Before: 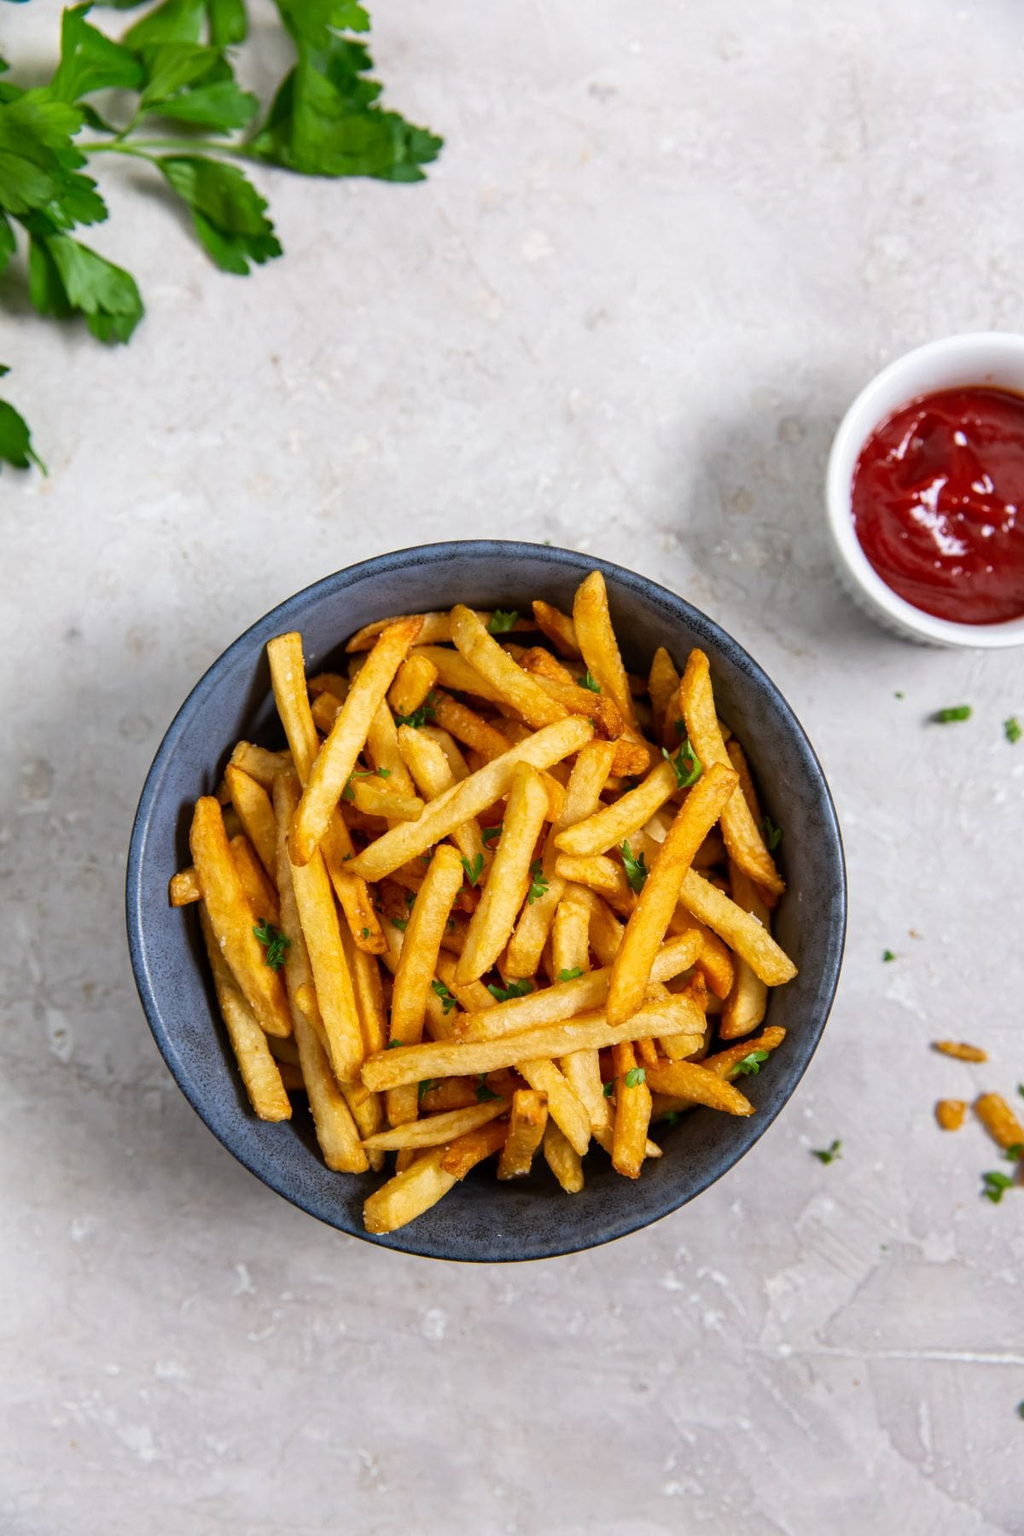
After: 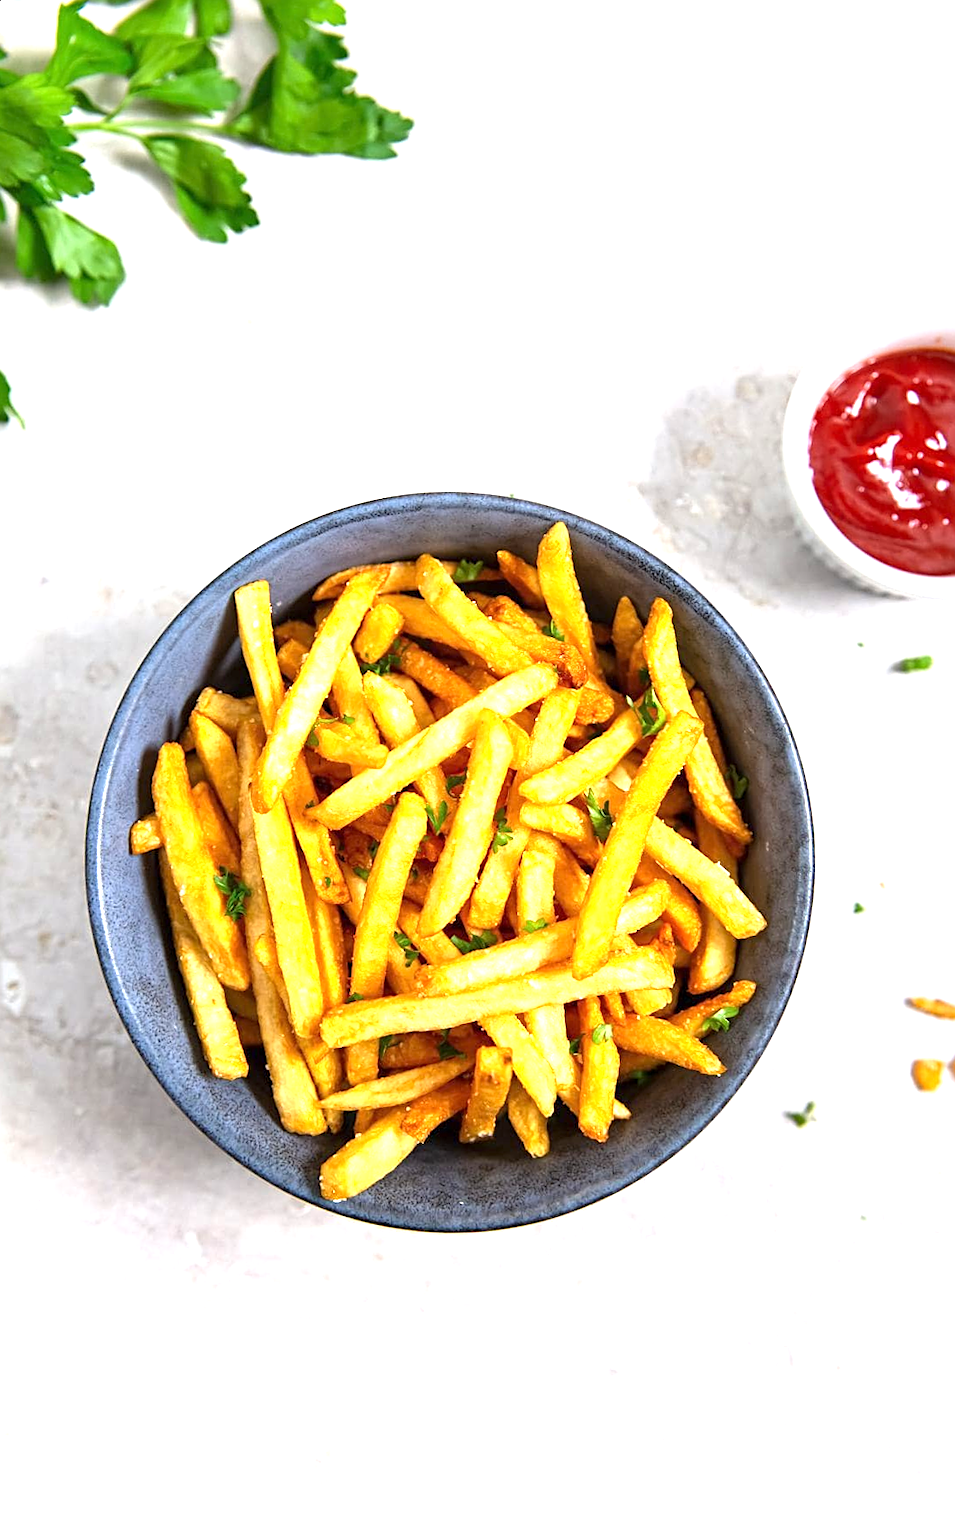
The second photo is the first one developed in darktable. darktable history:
sharpen: on, module defaults
exposure: exposure 1.25 EV, compensate exposure bias true, compensate highlight preservation false
rotate and perspective: rotation 0.215°, lens shift (vertical) -0.139, crop left 0.069, crop right 0.939, crop top 0.002, crop bottom 0.996
